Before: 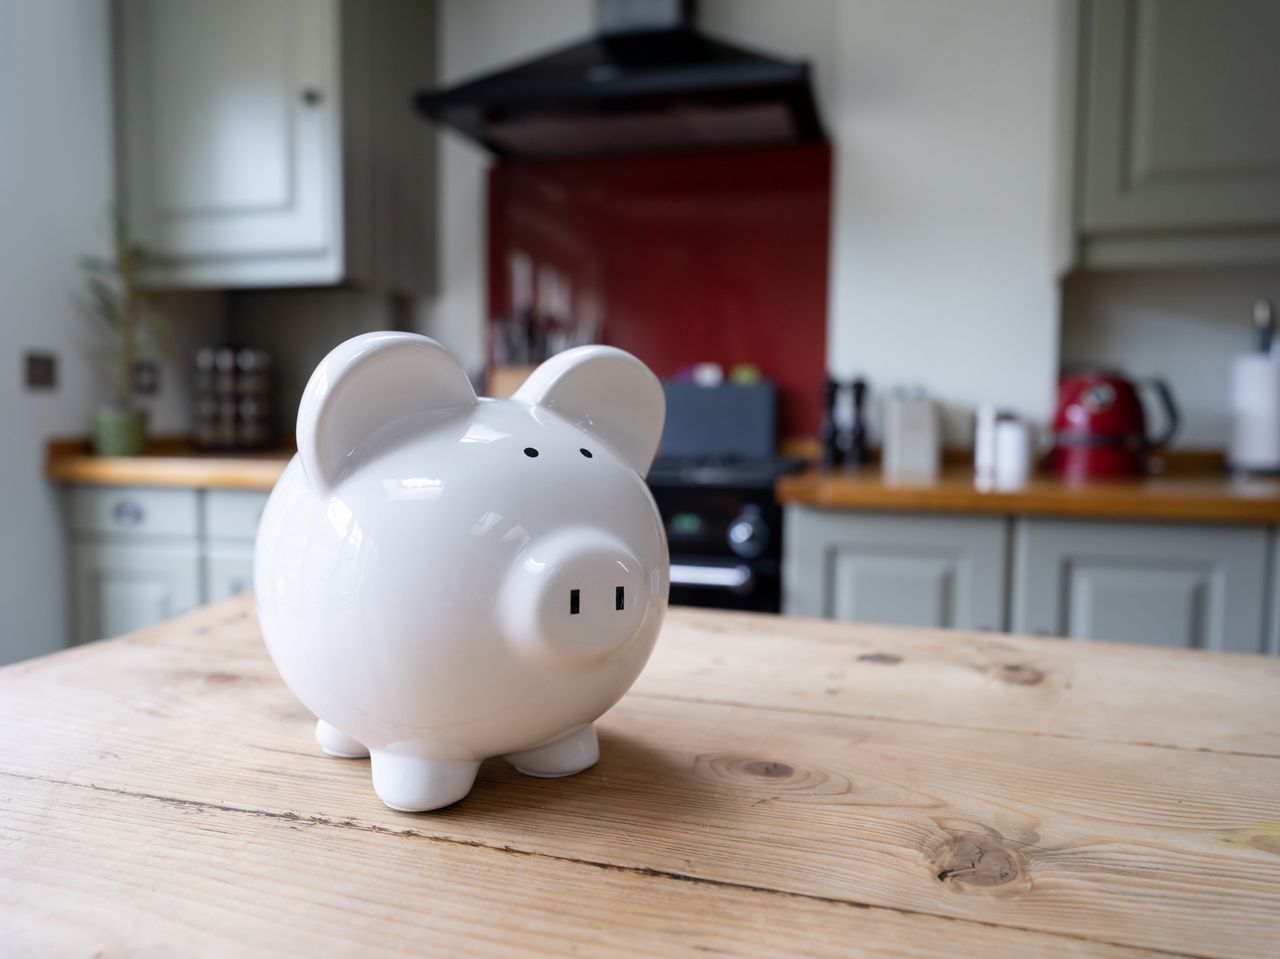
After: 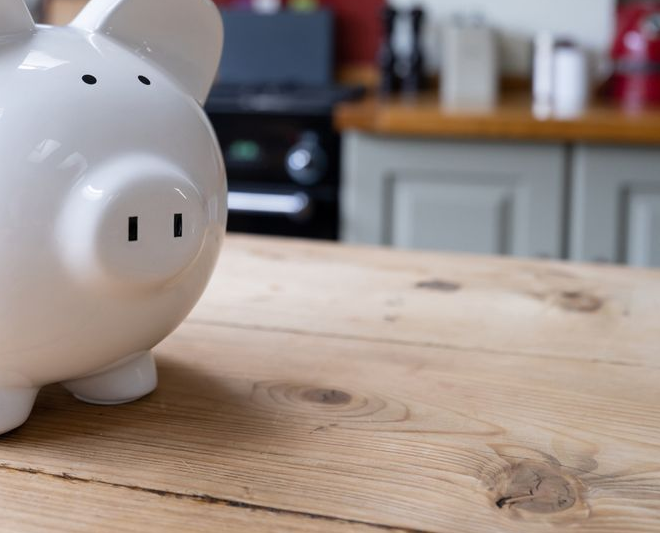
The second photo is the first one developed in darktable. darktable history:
crop: left 34.571%, top 38.977%, right 13.834%, bottom 5.431%
